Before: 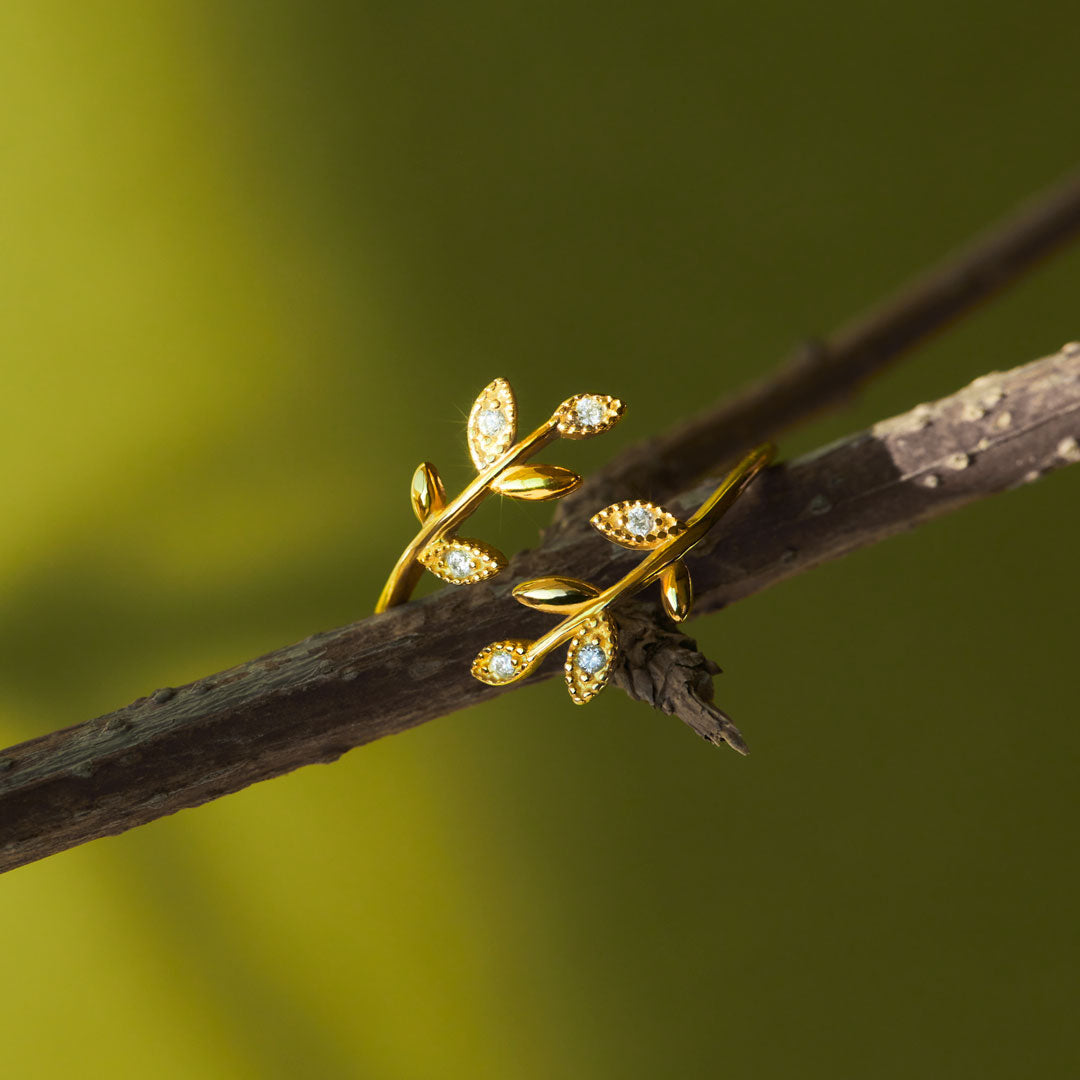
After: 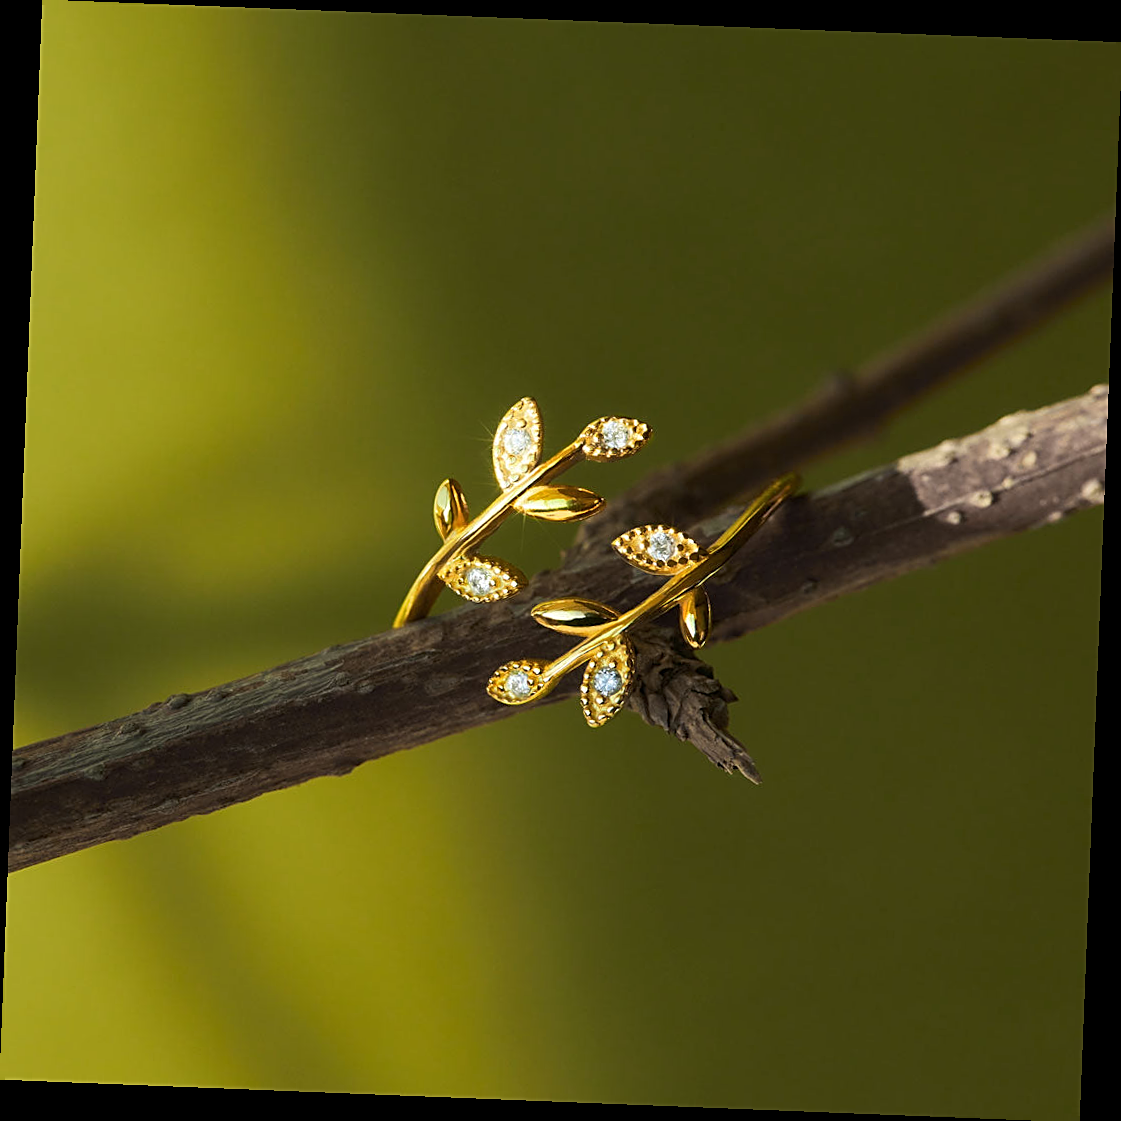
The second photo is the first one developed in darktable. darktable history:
sharpen: on, module defaults
rotate and perspective: rotation 2.27°, automatic cropping off
